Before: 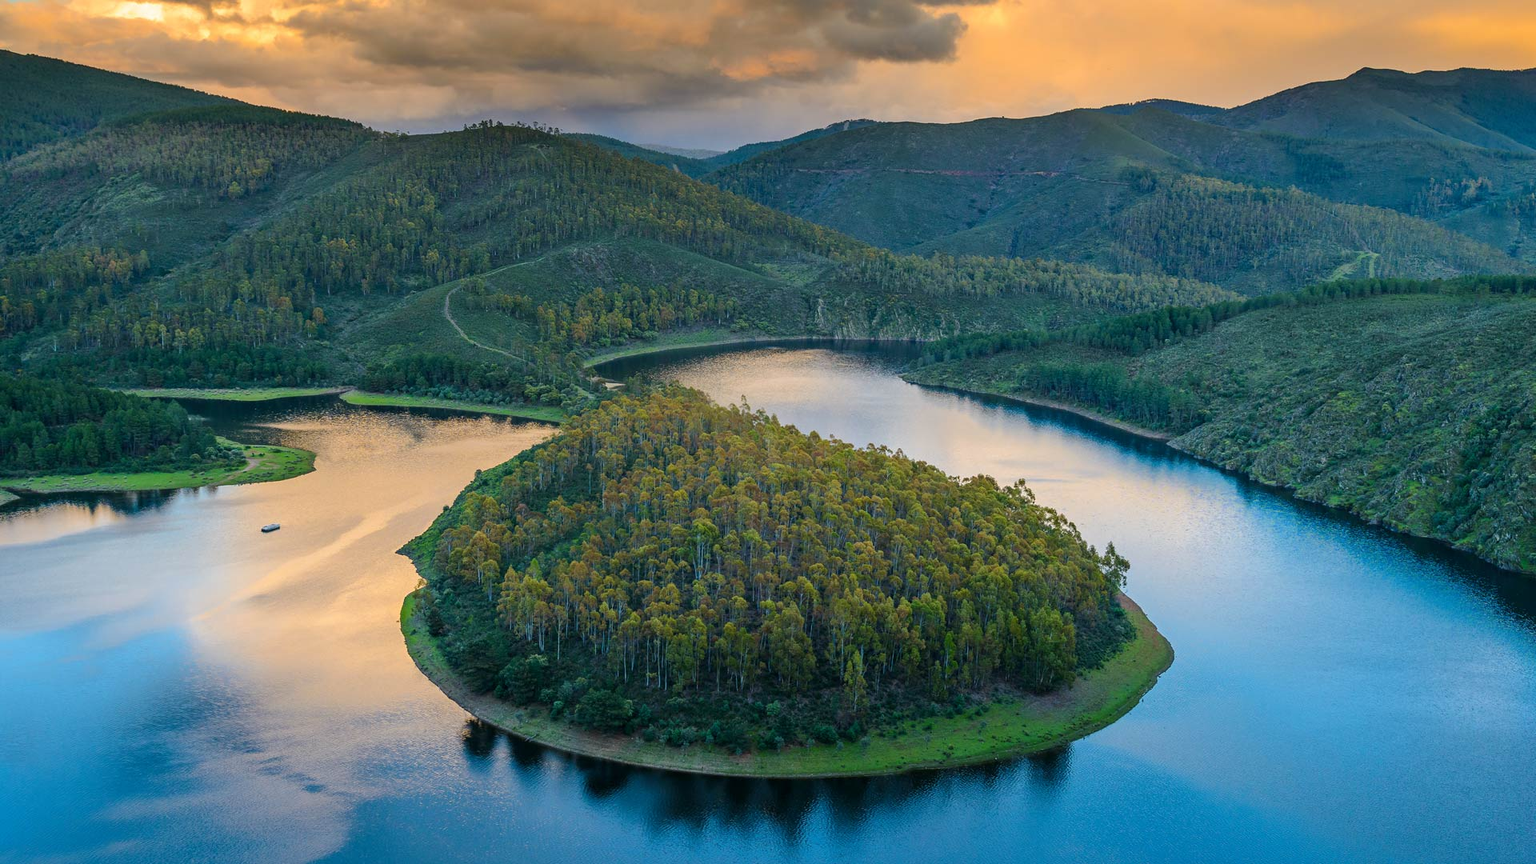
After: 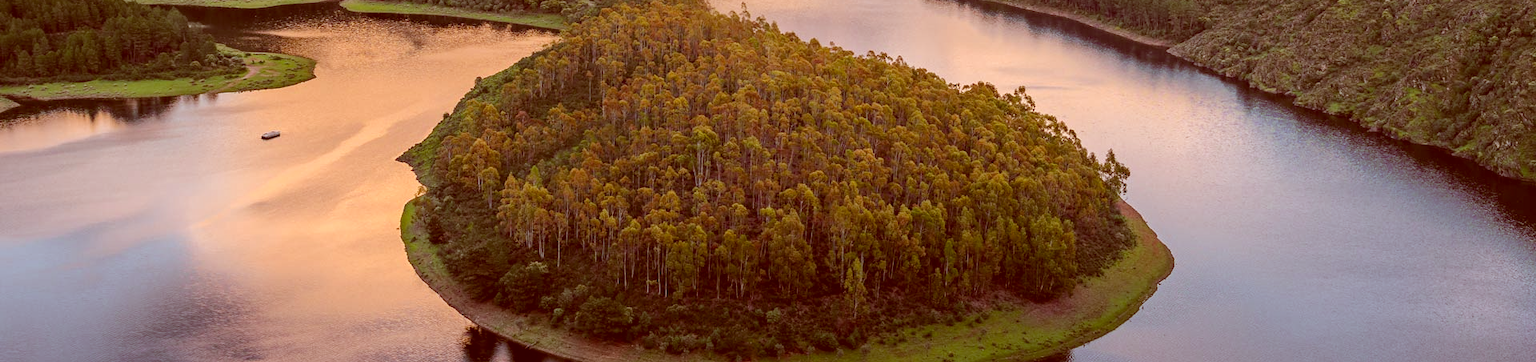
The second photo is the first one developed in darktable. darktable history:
color correction: highlights a* 9.03, highlights b* 8.71, shadows a* 40, shadows b* 40, saturation 0.8
crop: top 45.551%, bottom 12.262%
